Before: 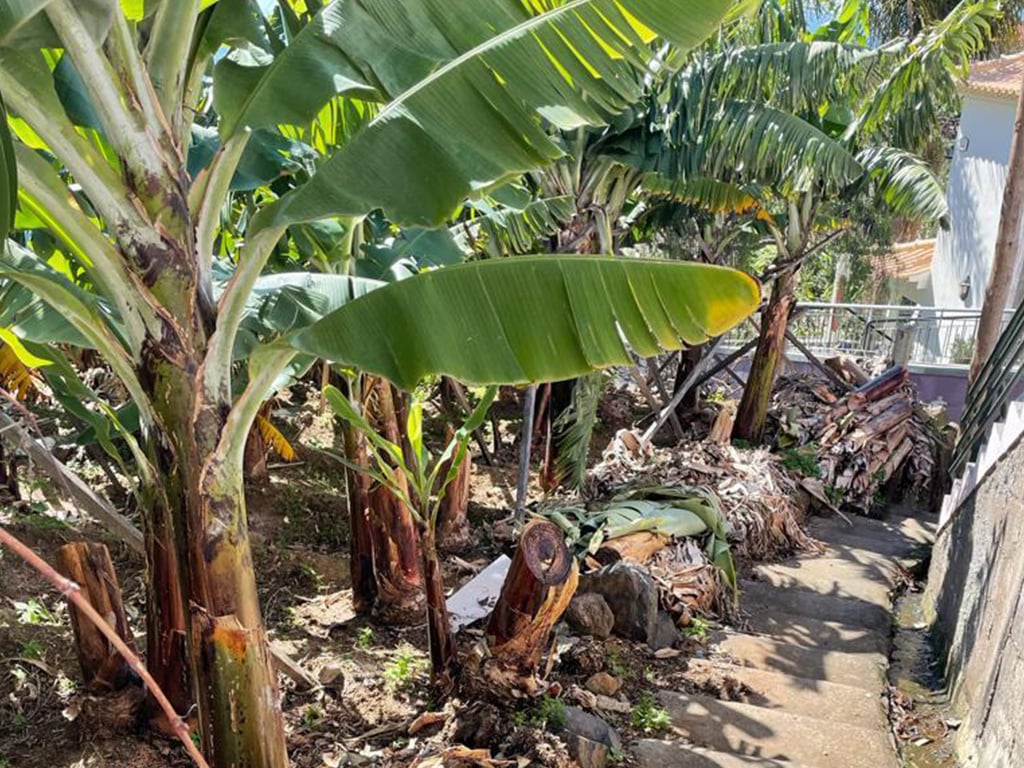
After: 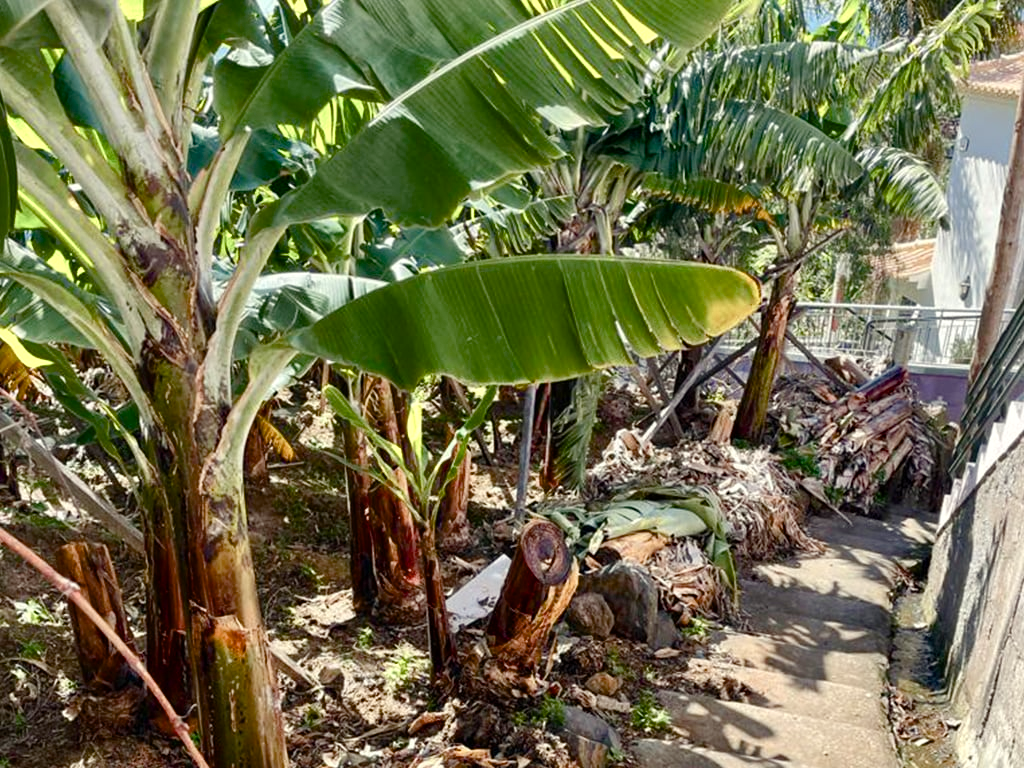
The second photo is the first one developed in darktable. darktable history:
color balance rgb: highlights gain › luminance 5.884%, highlights gain › chroma 2.502%, highlights gain › hue 92.13°, perceptual saturation grading › global saturation 20%, perceptual saturation grading › highlights -50.129%, perceptual saturation grading › shadows 30.067%, global vibrance 7.404%, saturation formula JzAzBz (2021)
sharpen: radius 2.934, amount 0.874, threshold 47.522
